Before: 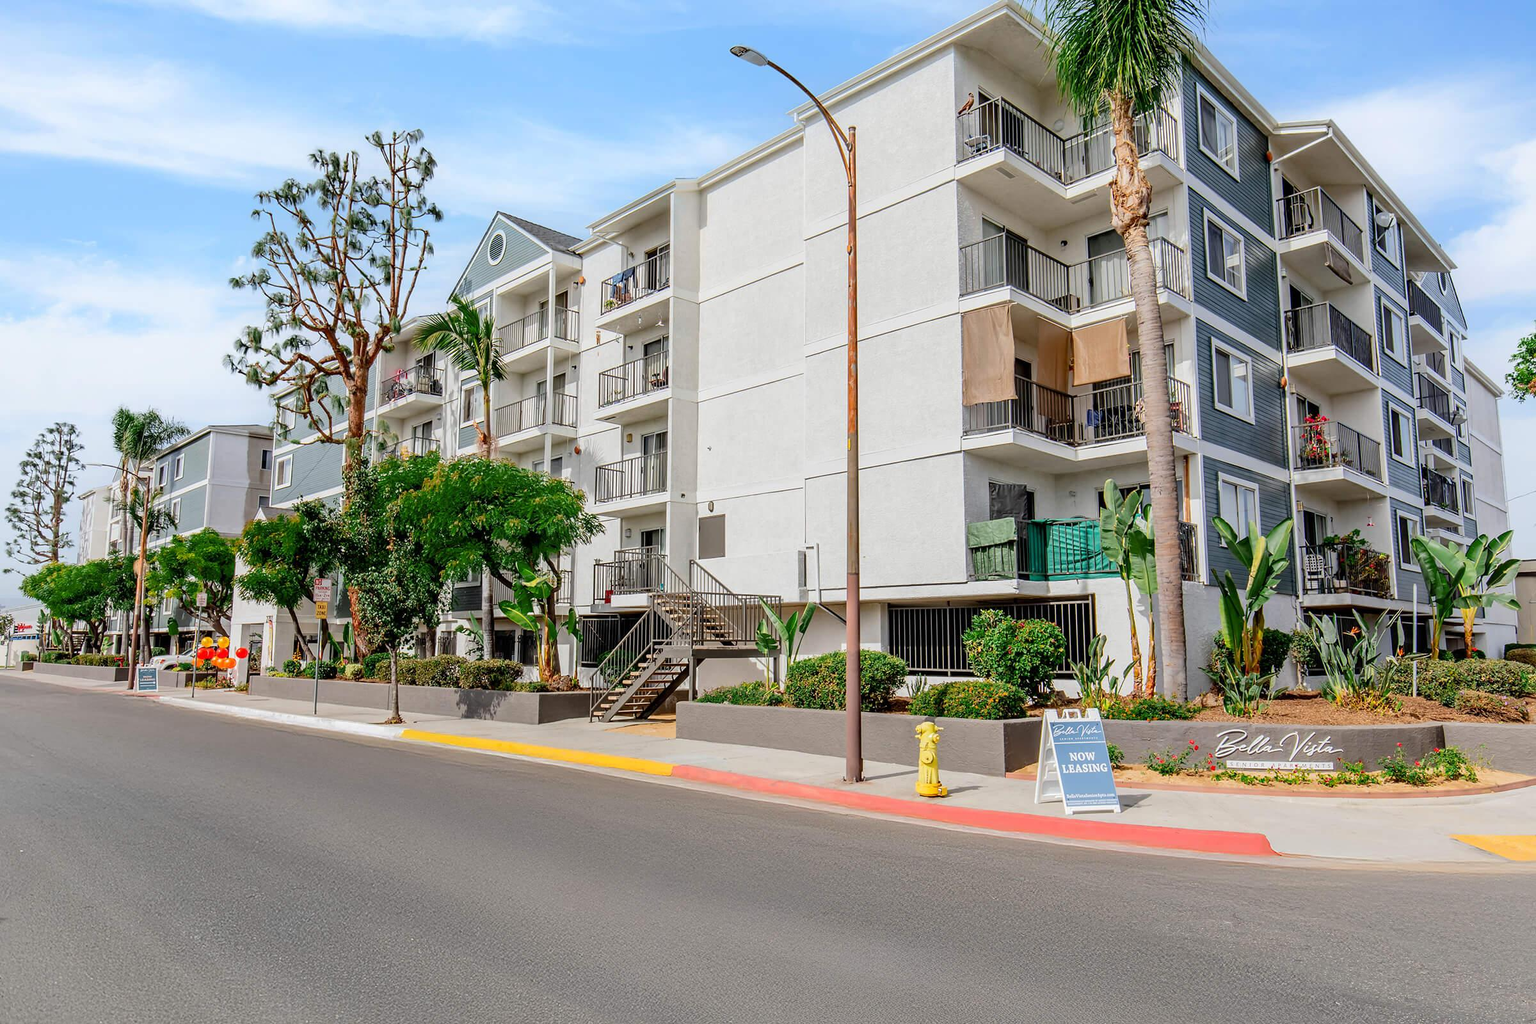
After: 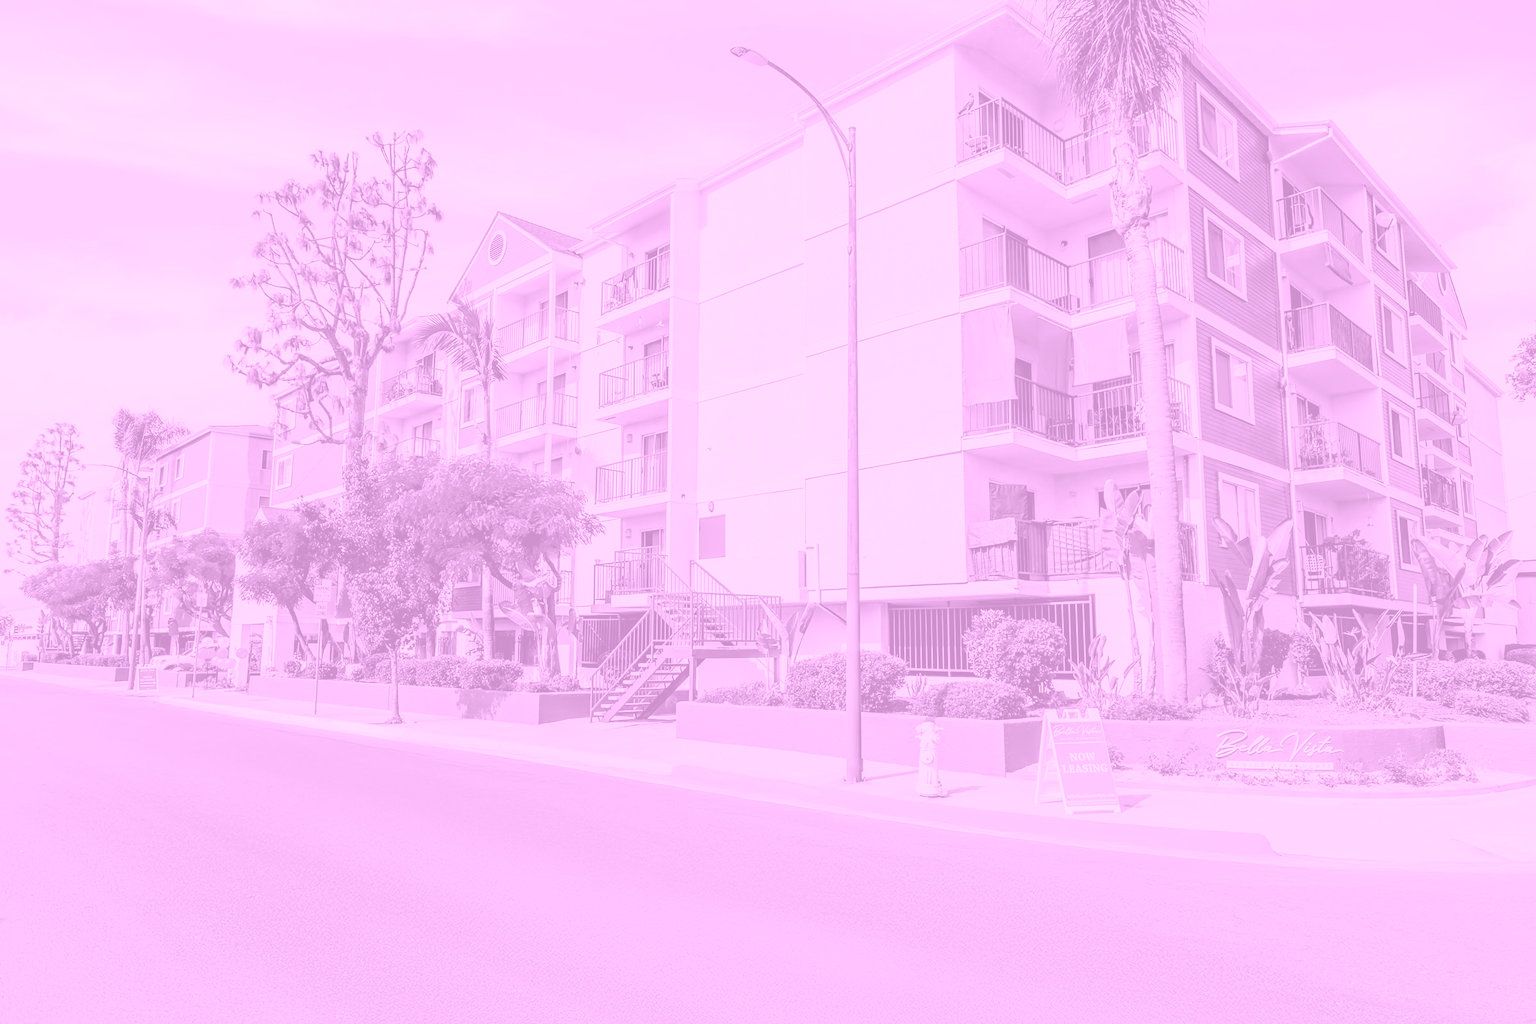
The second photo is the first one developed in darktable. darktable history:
colorize: hue 331.2°, saturation 69%, source mix 30.28%, lightness 69.02%, version 1
color zones: curves: ch0 [(0, 0.613) (0.01, 0.613) (0.245, 0.448) (0.498, 0.529) (0.642, 0.665) (0.879, 0.777) (0.99, 0.613)]; ch1 [(0, 0) (0.143, 0) (0.286, 0) (0.429, 0) (0.571, 0) (0.714, 0) (0.857, 0)], mix -121.96%
